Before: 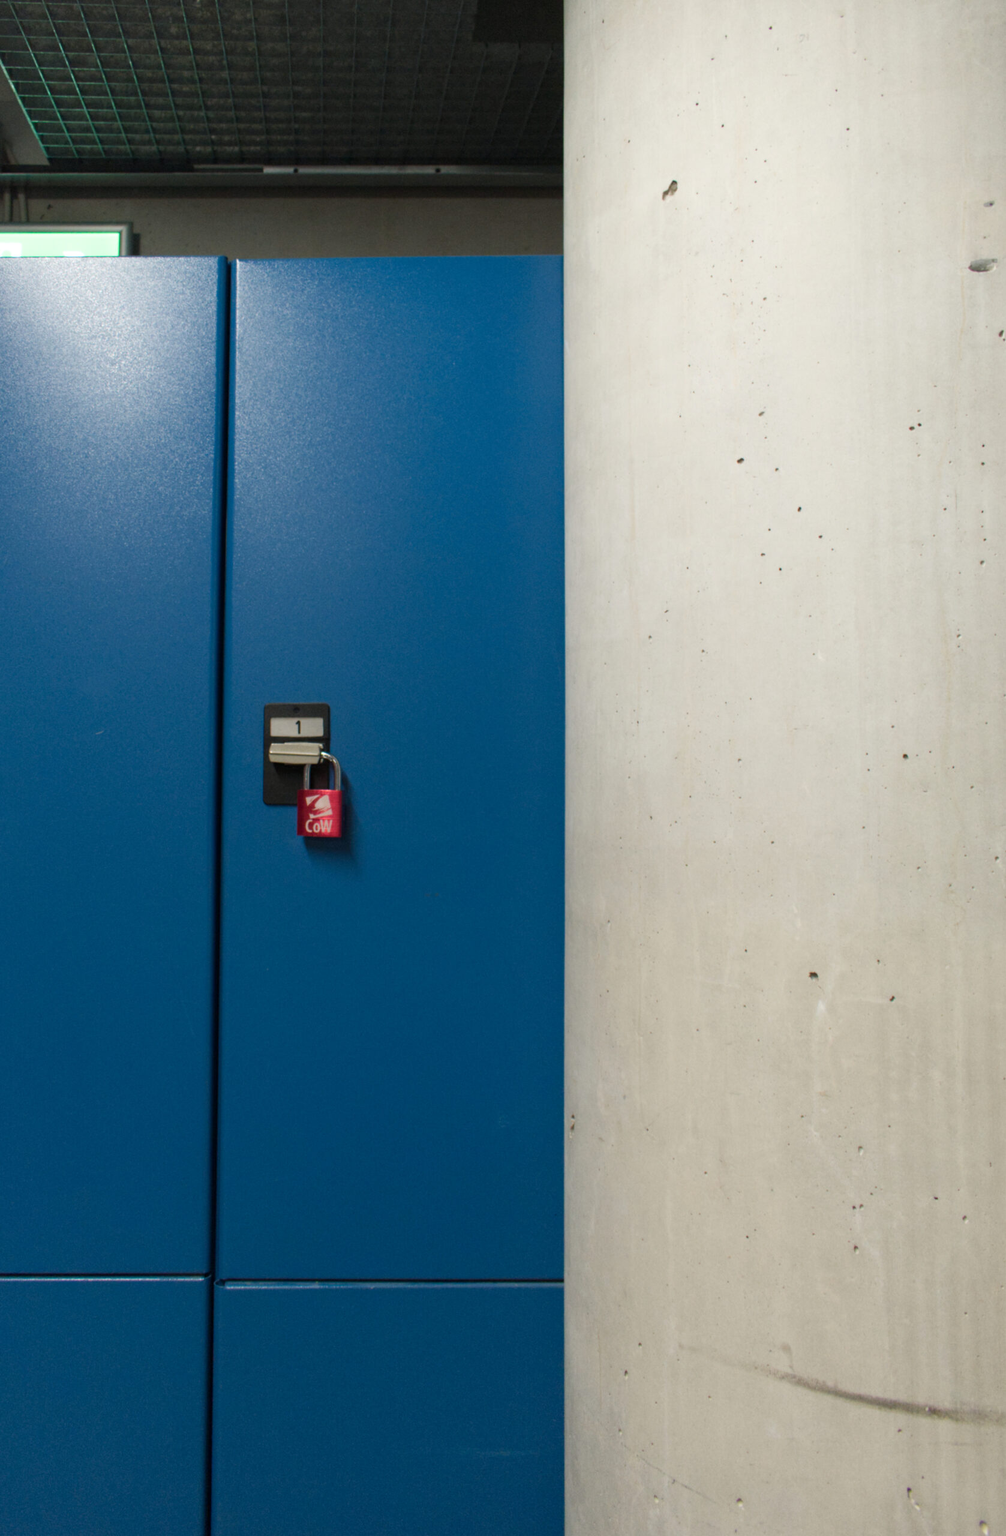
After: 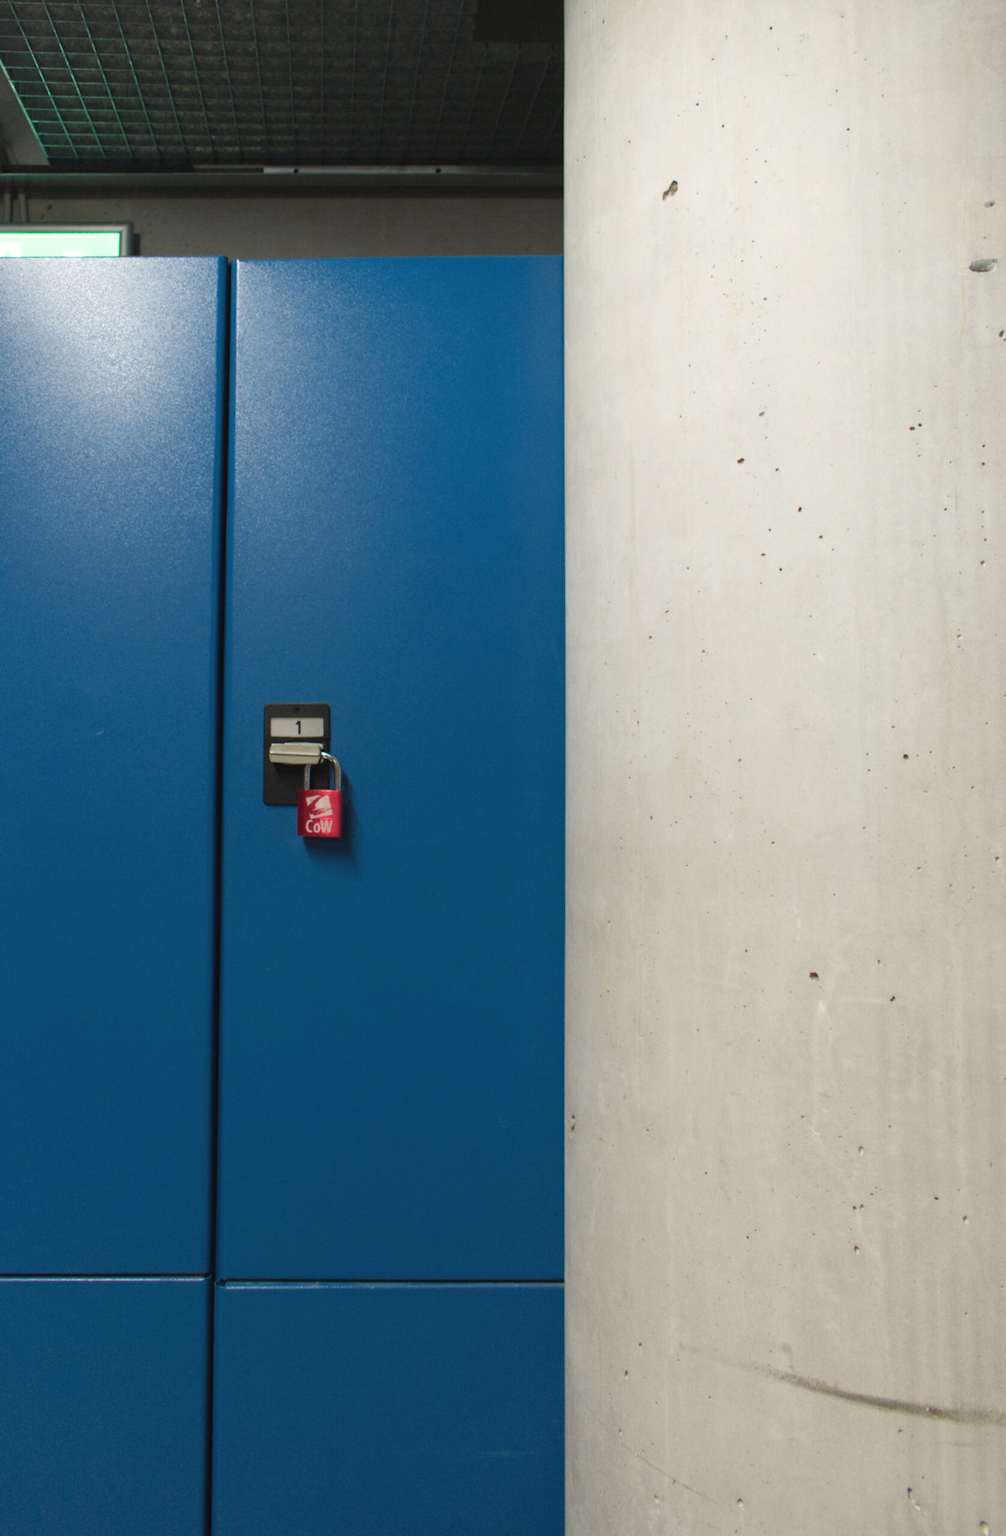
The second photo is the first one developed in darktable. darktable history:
exposure: black level correction -0.003, exposure 0.041 EV, compensate exposure bias true, compensate highlight preservation false
